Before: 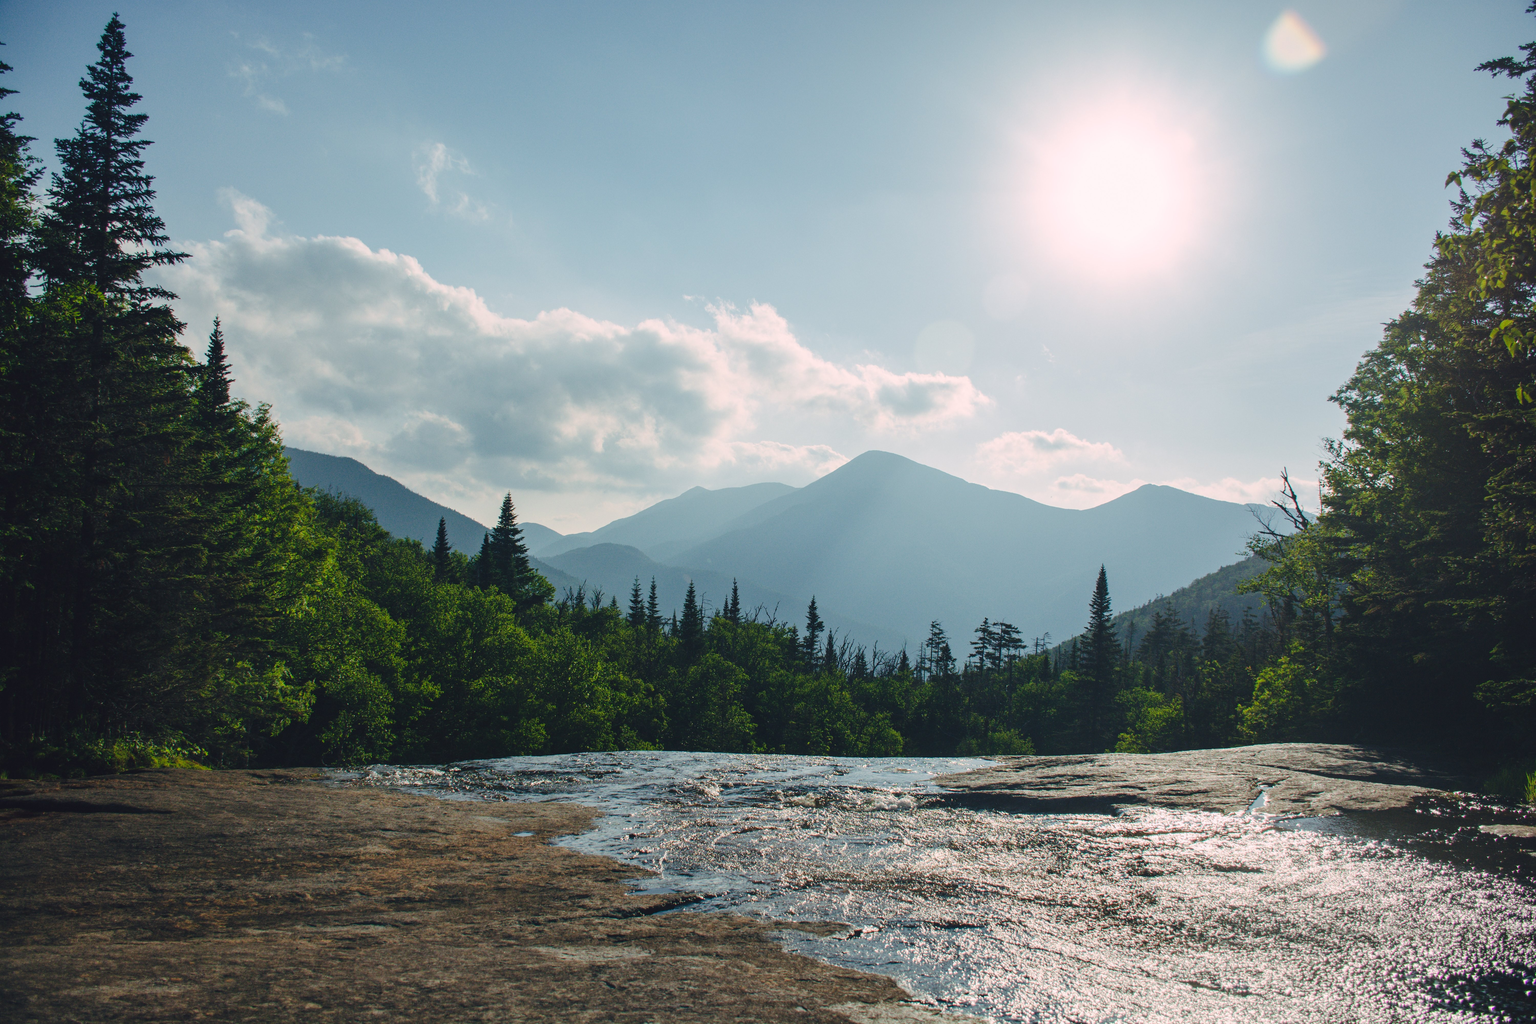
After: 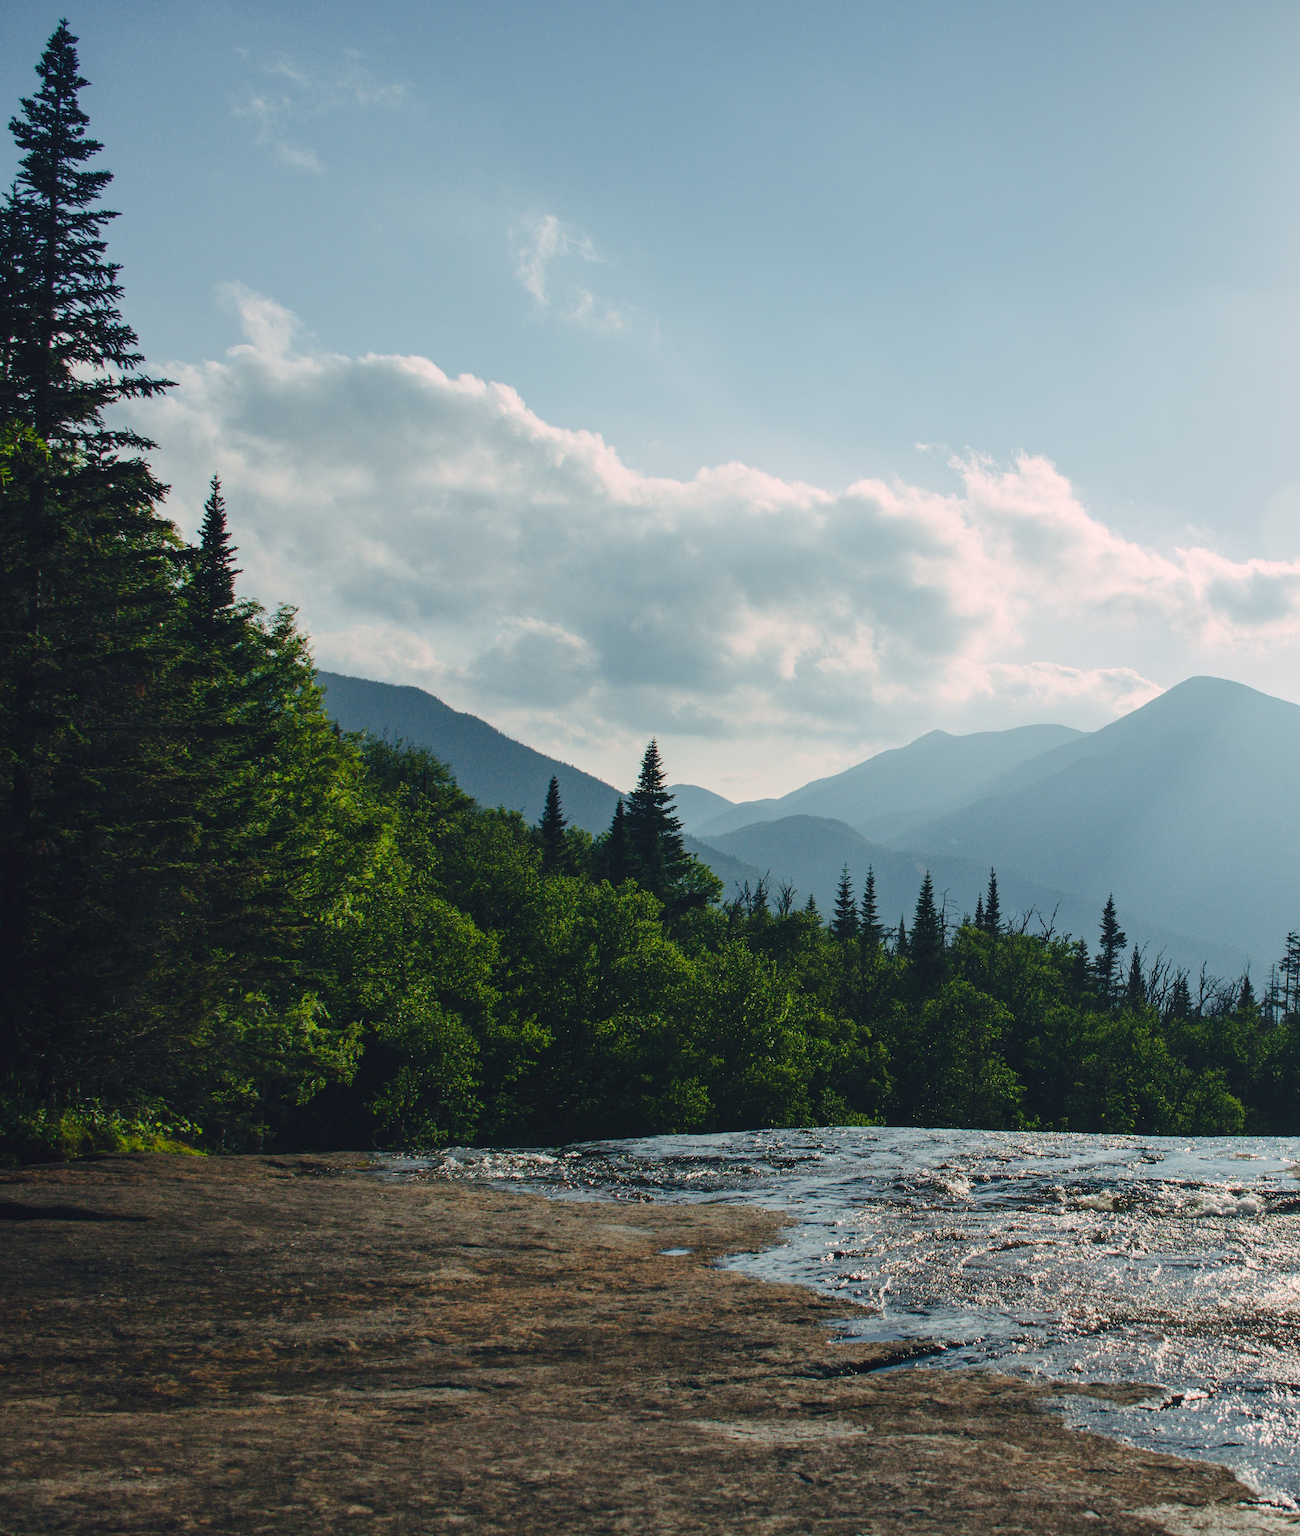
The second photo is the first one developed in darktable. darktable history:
tone curve: curves: ch0 [(0, 0) (0.266, 0.247) (0.741, 0.751) (1, 1)], color space Lab, independent channels, preserve colors none
crop: left 4.792%, right 38.78%
